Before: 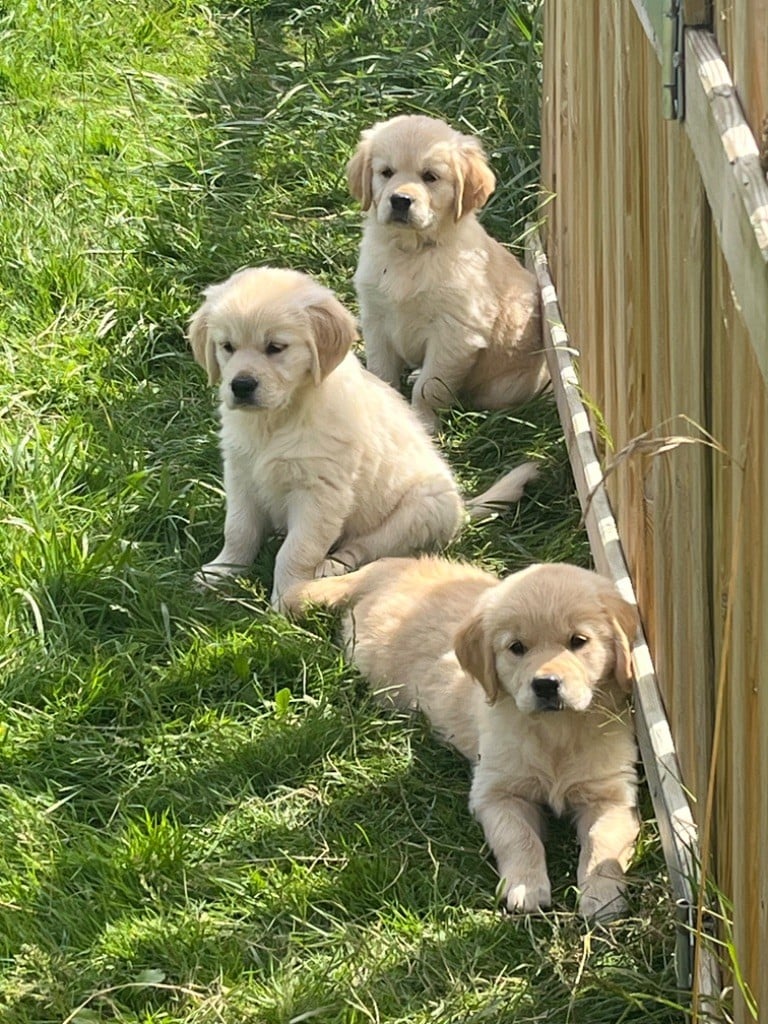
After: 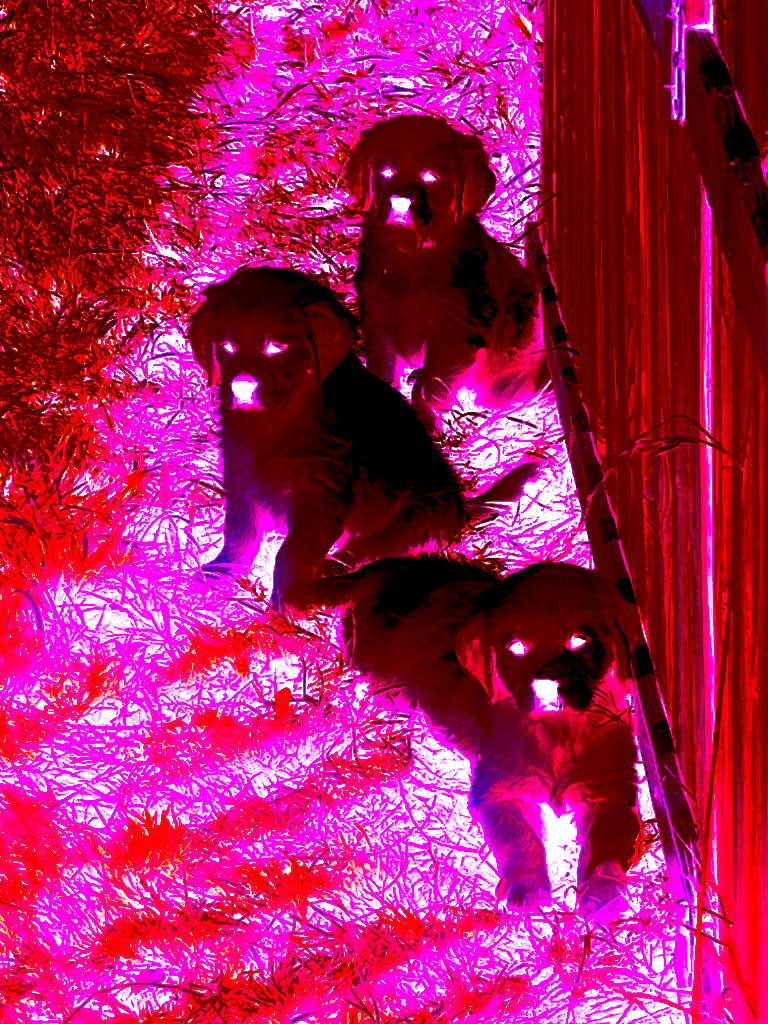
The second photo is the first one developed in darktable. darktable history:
white balance: red 8, blue 8
bloom: on, module defaults
